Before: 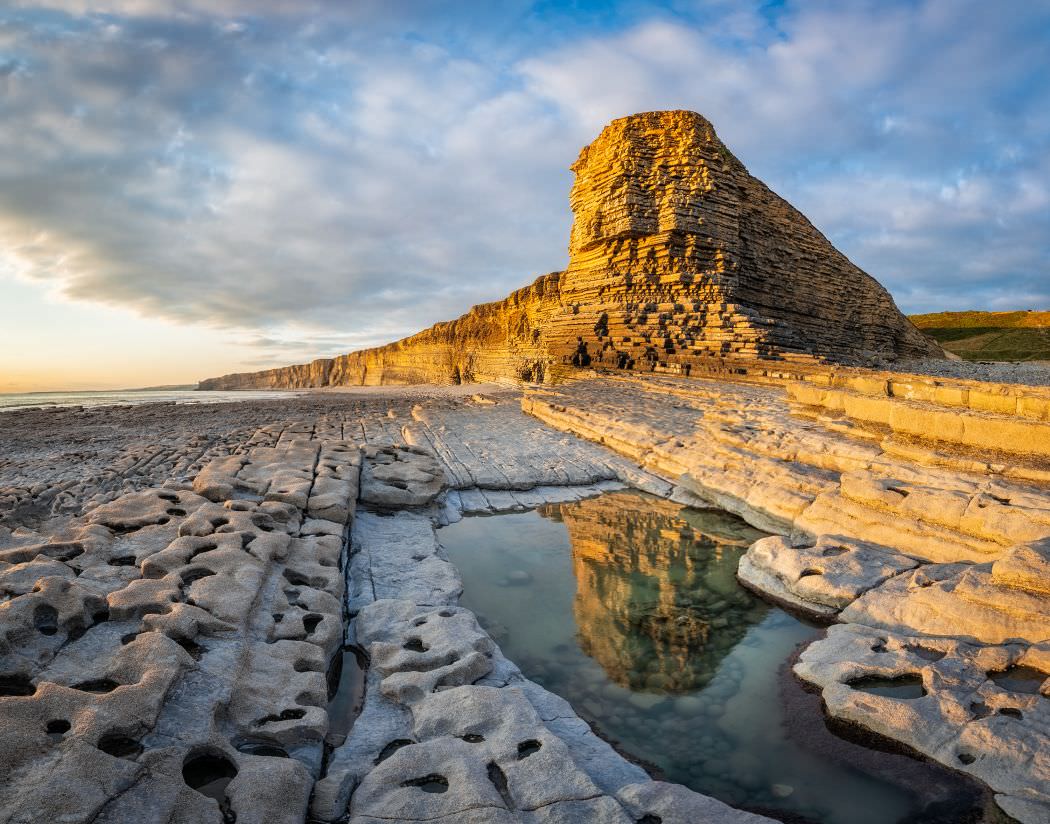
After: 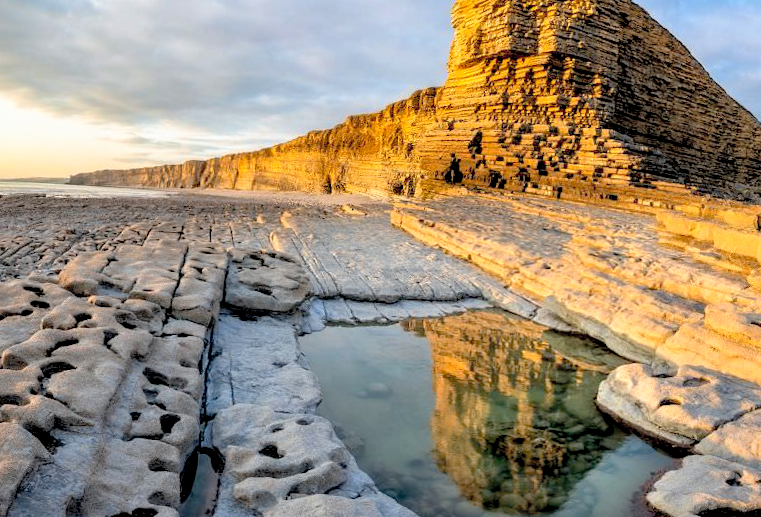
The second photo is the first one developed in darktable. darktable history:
crop and rotate: angle -3.37°, left 9.79%, top 20.73%, right 12.42%, bottom 11.82%
base curve: curves: ch0 [(0.017, 0) (0.425, 0.441) (0.844, 0.933) (1, 1)], preserve colors none
contrast brightness saturation: brightness 0.15
